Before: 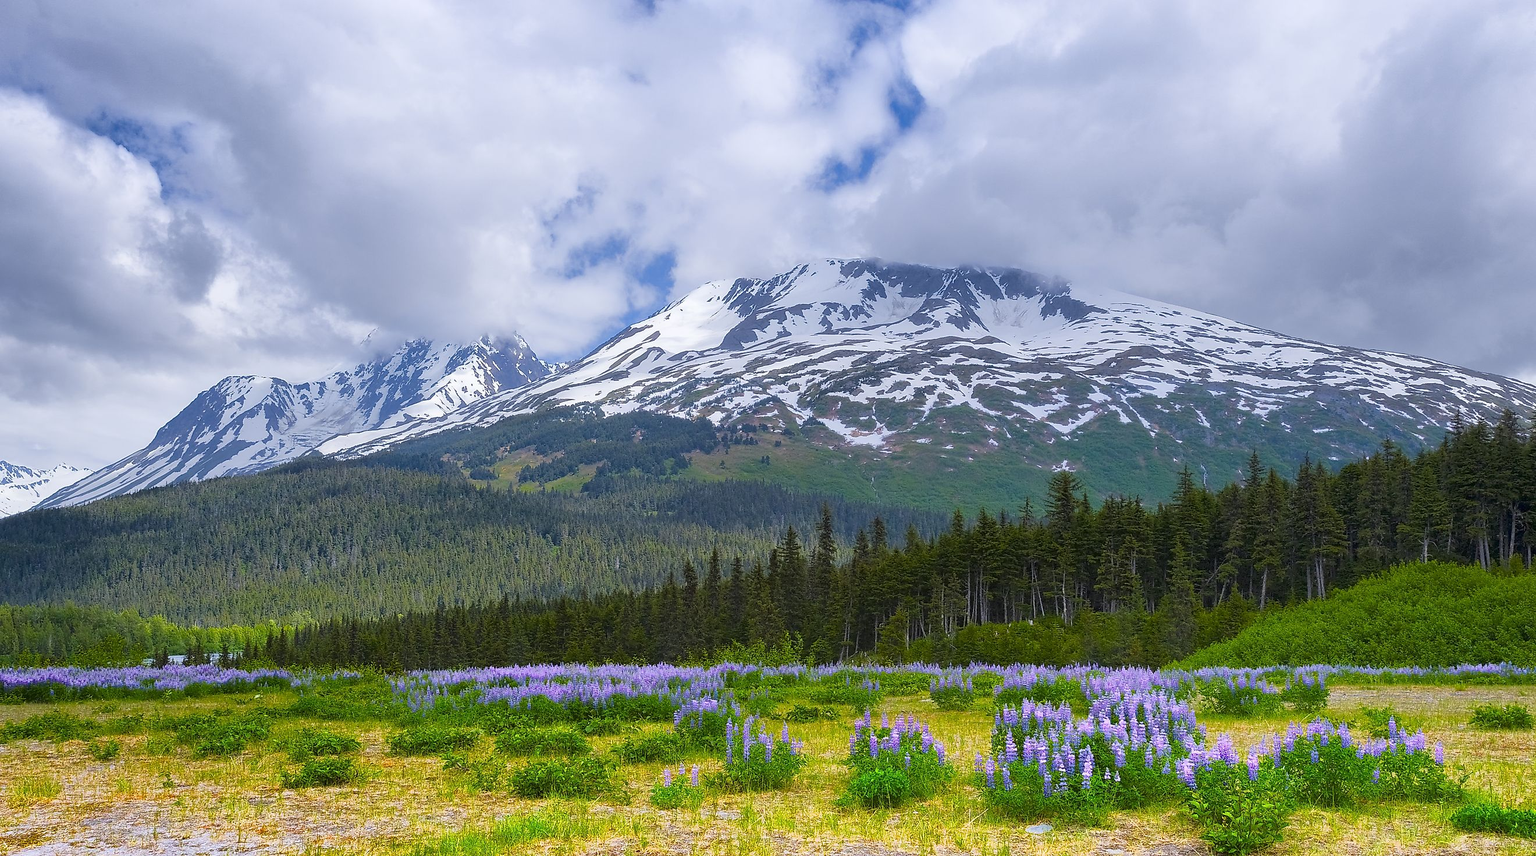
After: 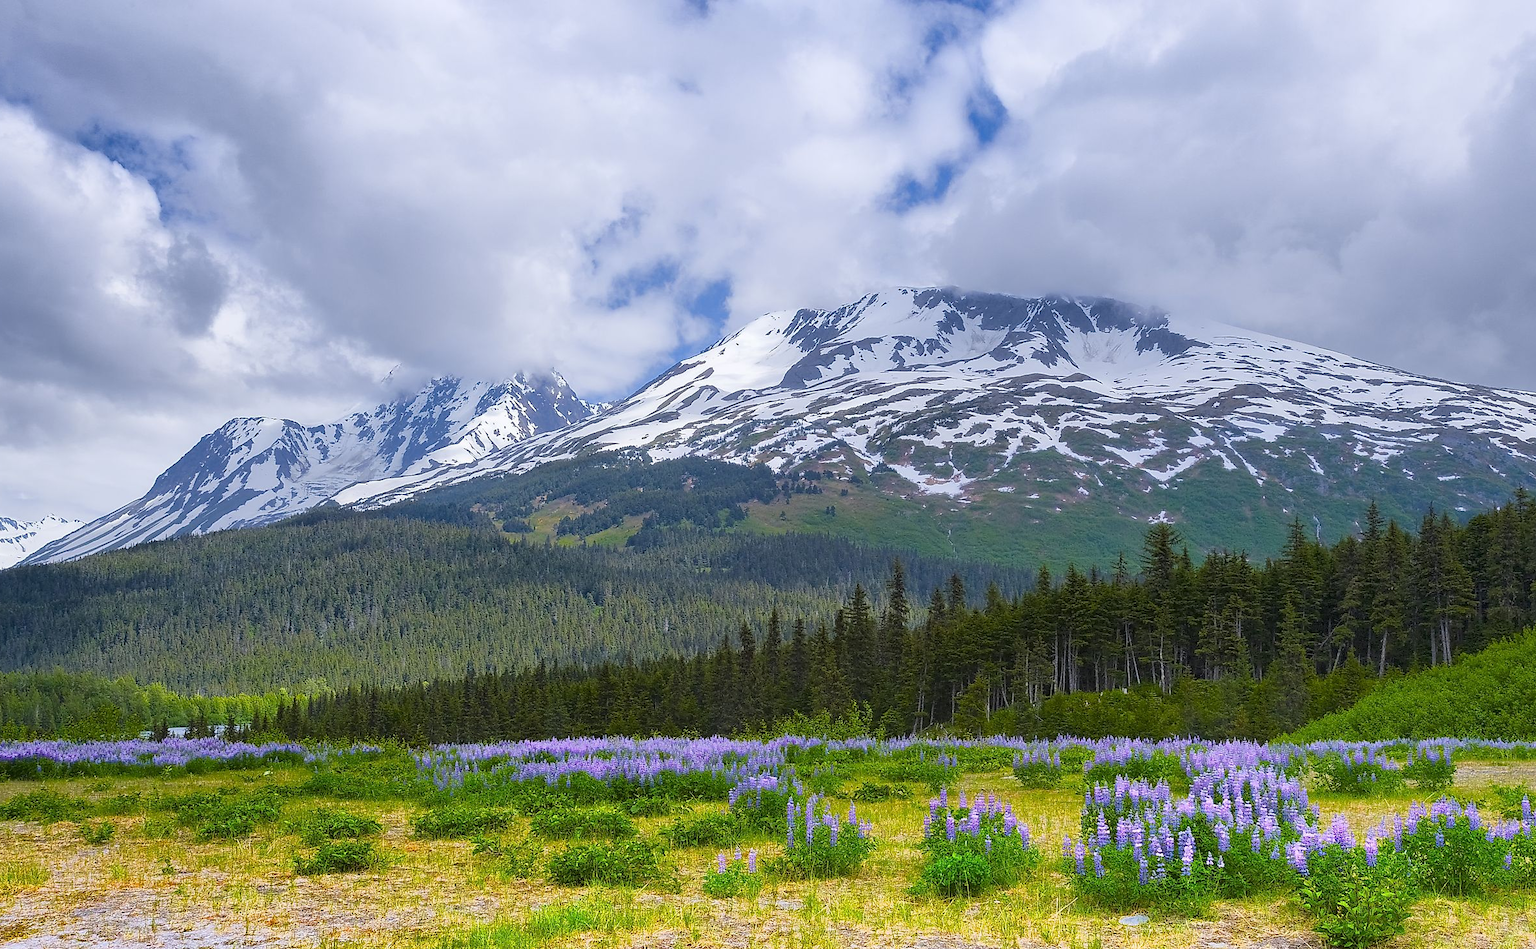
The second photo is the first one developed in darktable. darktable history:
crop and rotate: left 1.159%, right 8.661%
